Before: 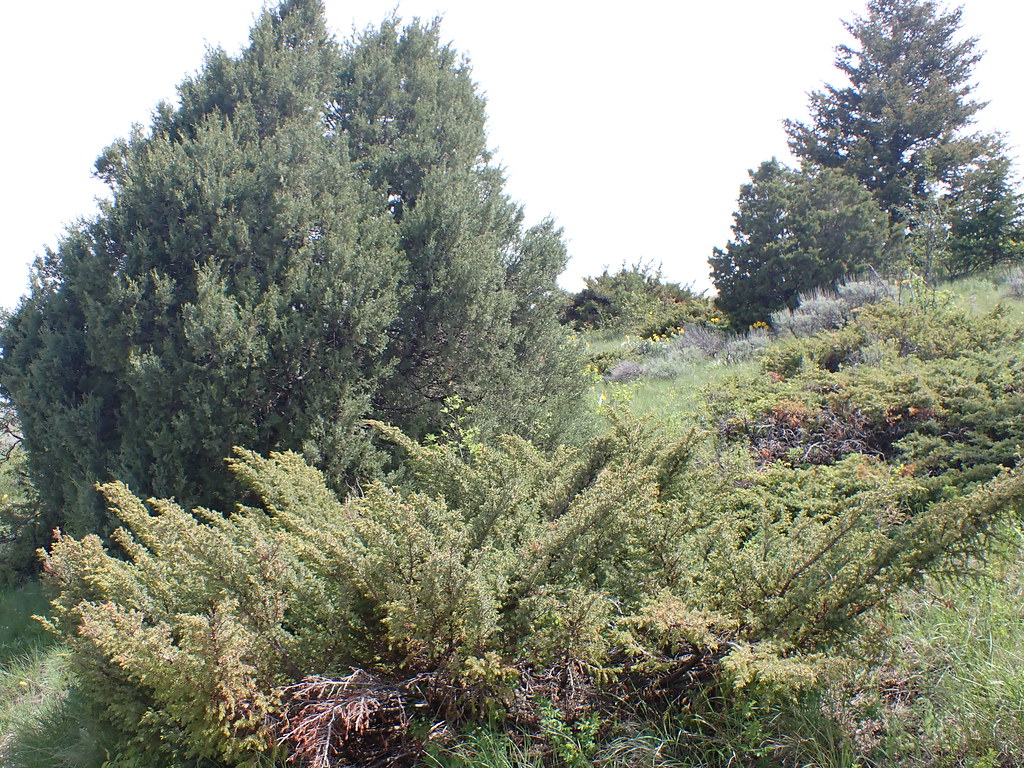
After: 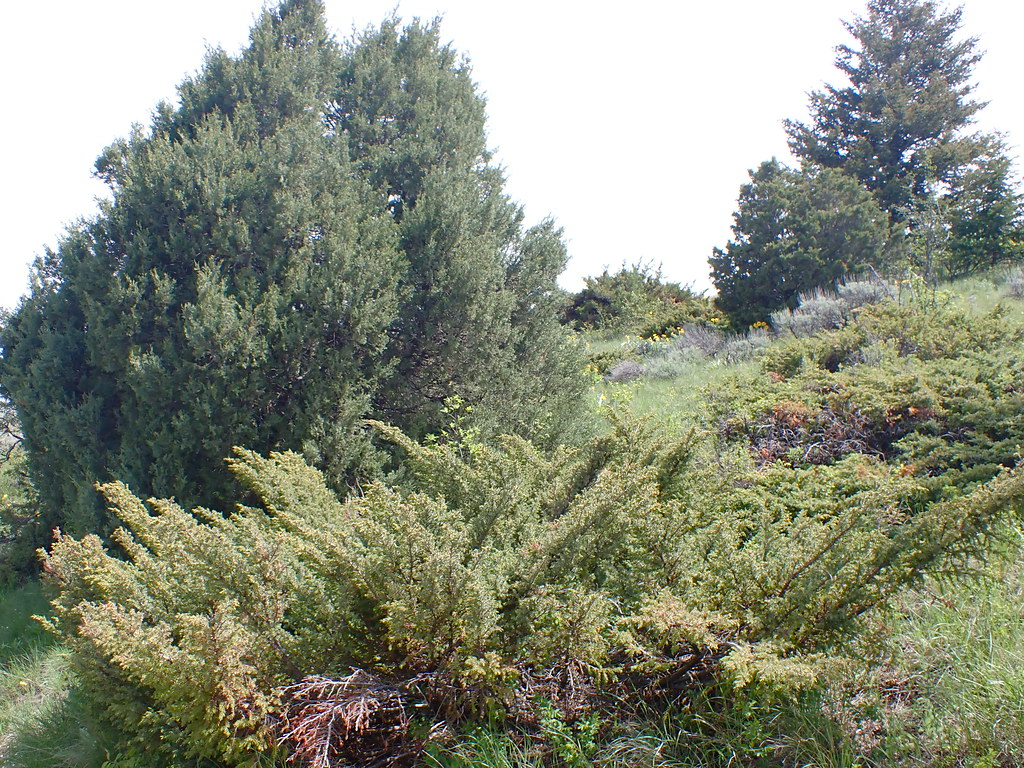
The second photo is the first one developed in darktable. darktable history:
color balance rgb: global offset › hue 170.72°, perceptual saturation grading › global saturation 20%, perceptual saturation grading › highlights -25.476%, perceptual saturation grading › shadows 26.132%
